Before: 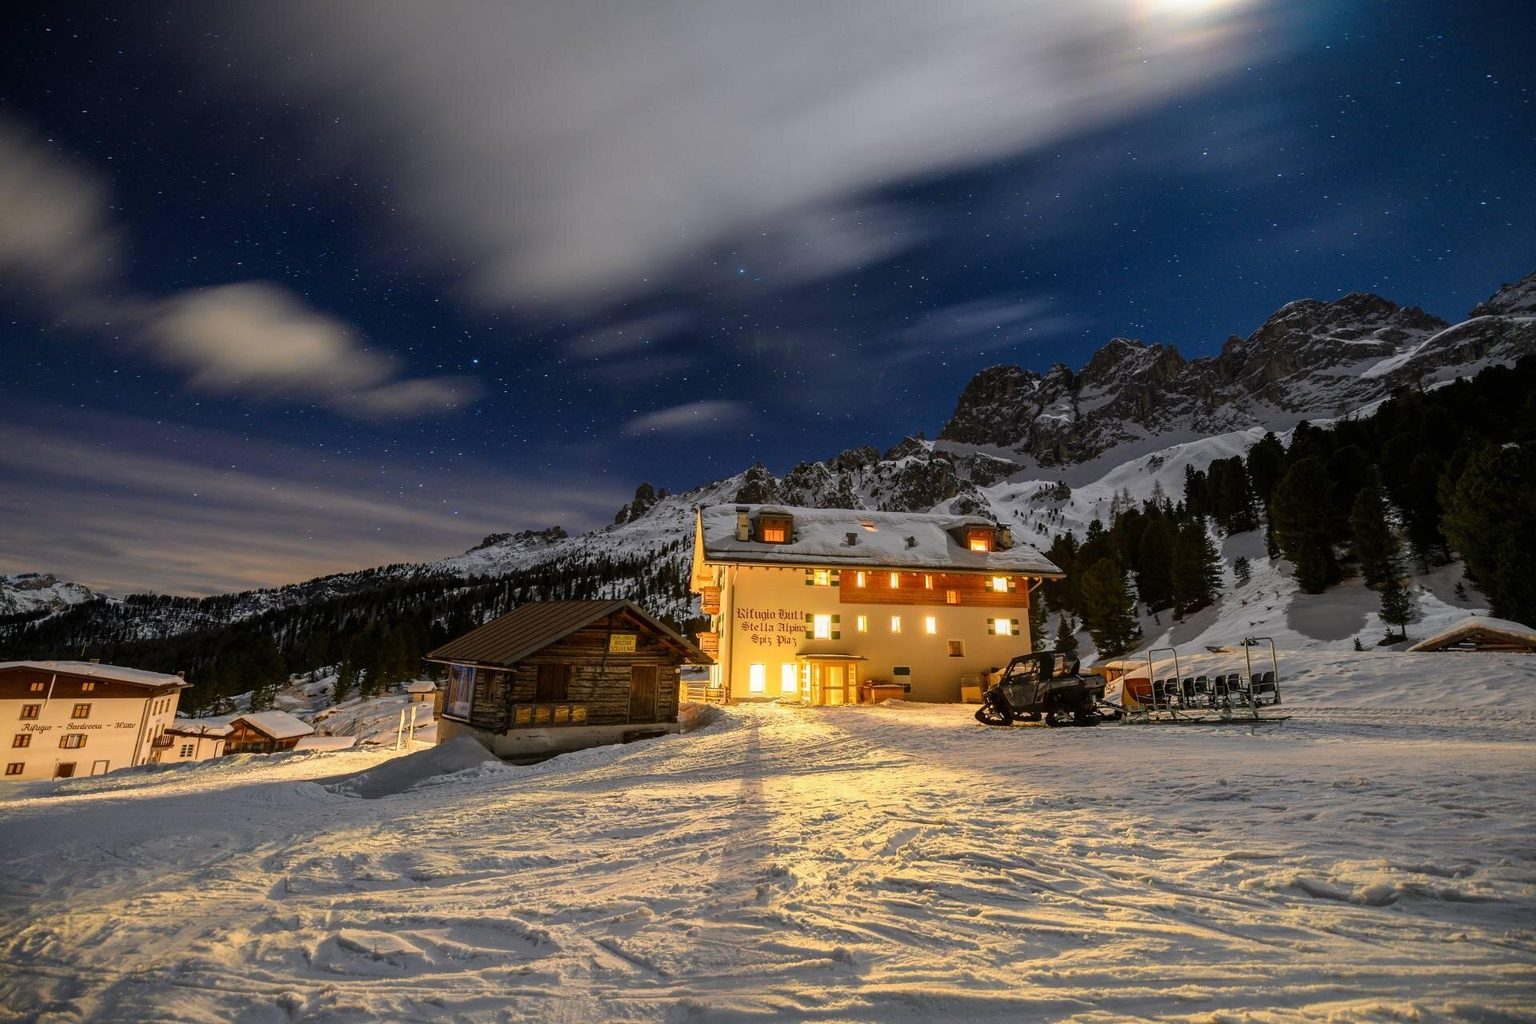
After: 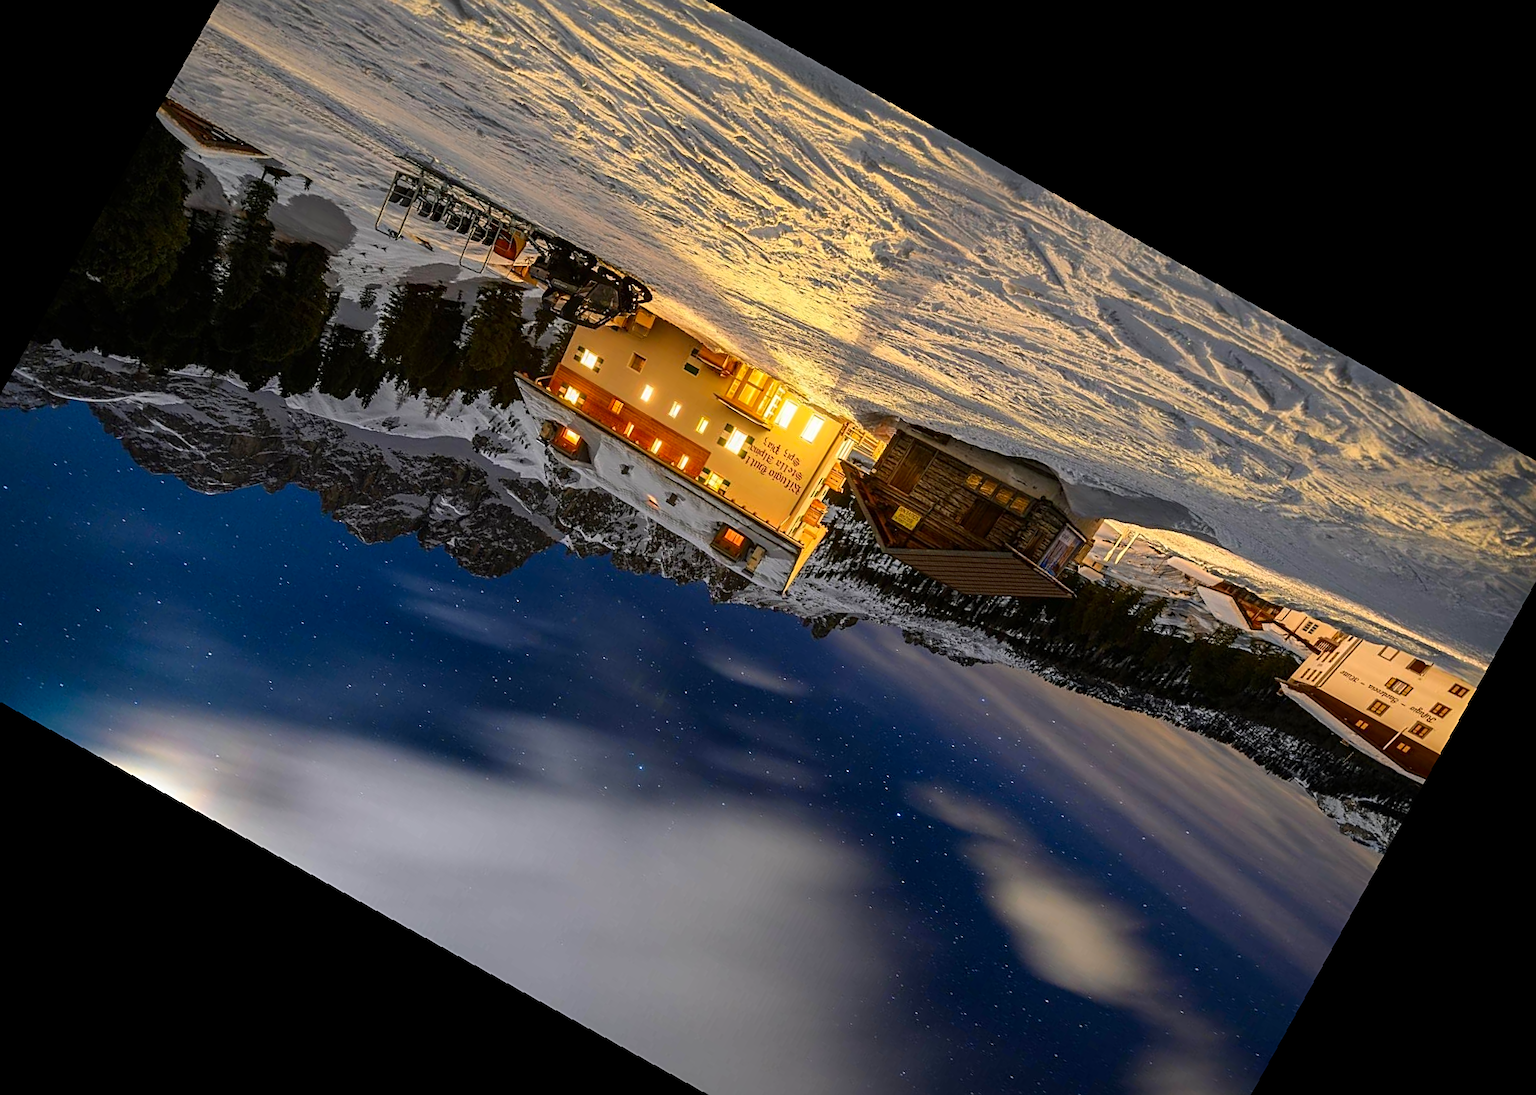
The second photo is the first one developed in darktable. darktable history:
sharpen: on, module defaults
crop and rotate: angle 148.68°, left 9.111%, top 15.603%, right 4.588%, bottom 17.041%
contrast brightness saturation: contrast 0.08, saturation 0.2
rotate and perspective: rotation -2.29°, automatic cropping off
color zones: curves: ch0 [(0.25, 0.5) (0.428, 0.473) (0.75, 0.5)]; ch1 [(0.243, 0.479) (0.398, 0.452) (0.75, 0.5)]
